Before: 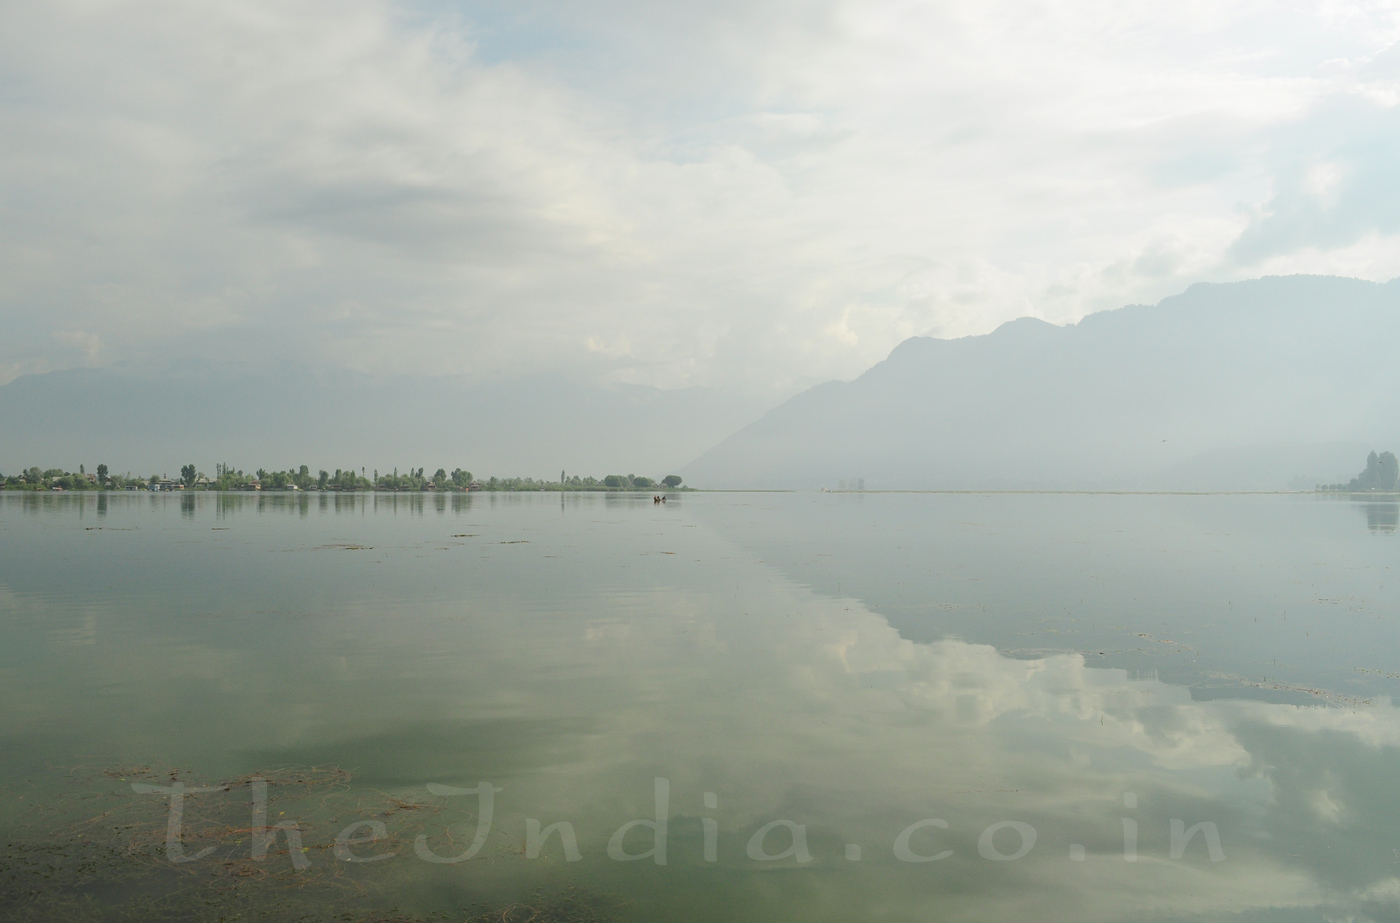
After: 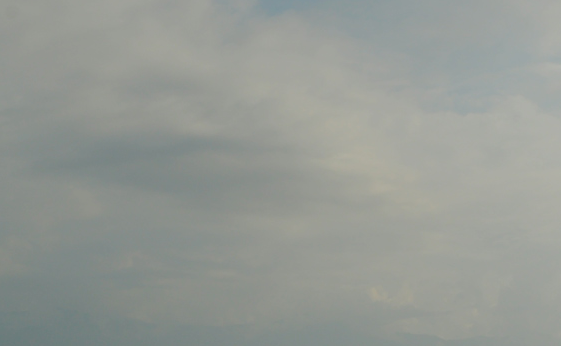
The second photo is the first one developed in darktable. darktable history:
crop: left 15.514%, top 5.45%, right 44.324%, bottom 57.013%
exposure: black level correction 0, exposure -0.849 EV, compensate highlight preservation false
color balance rgb: perceptual saturation grading › global saturation 28.434%, perceptual saturation grading › mid-tones 12.736%, perceptual saturation grading › shadows 10.63%
